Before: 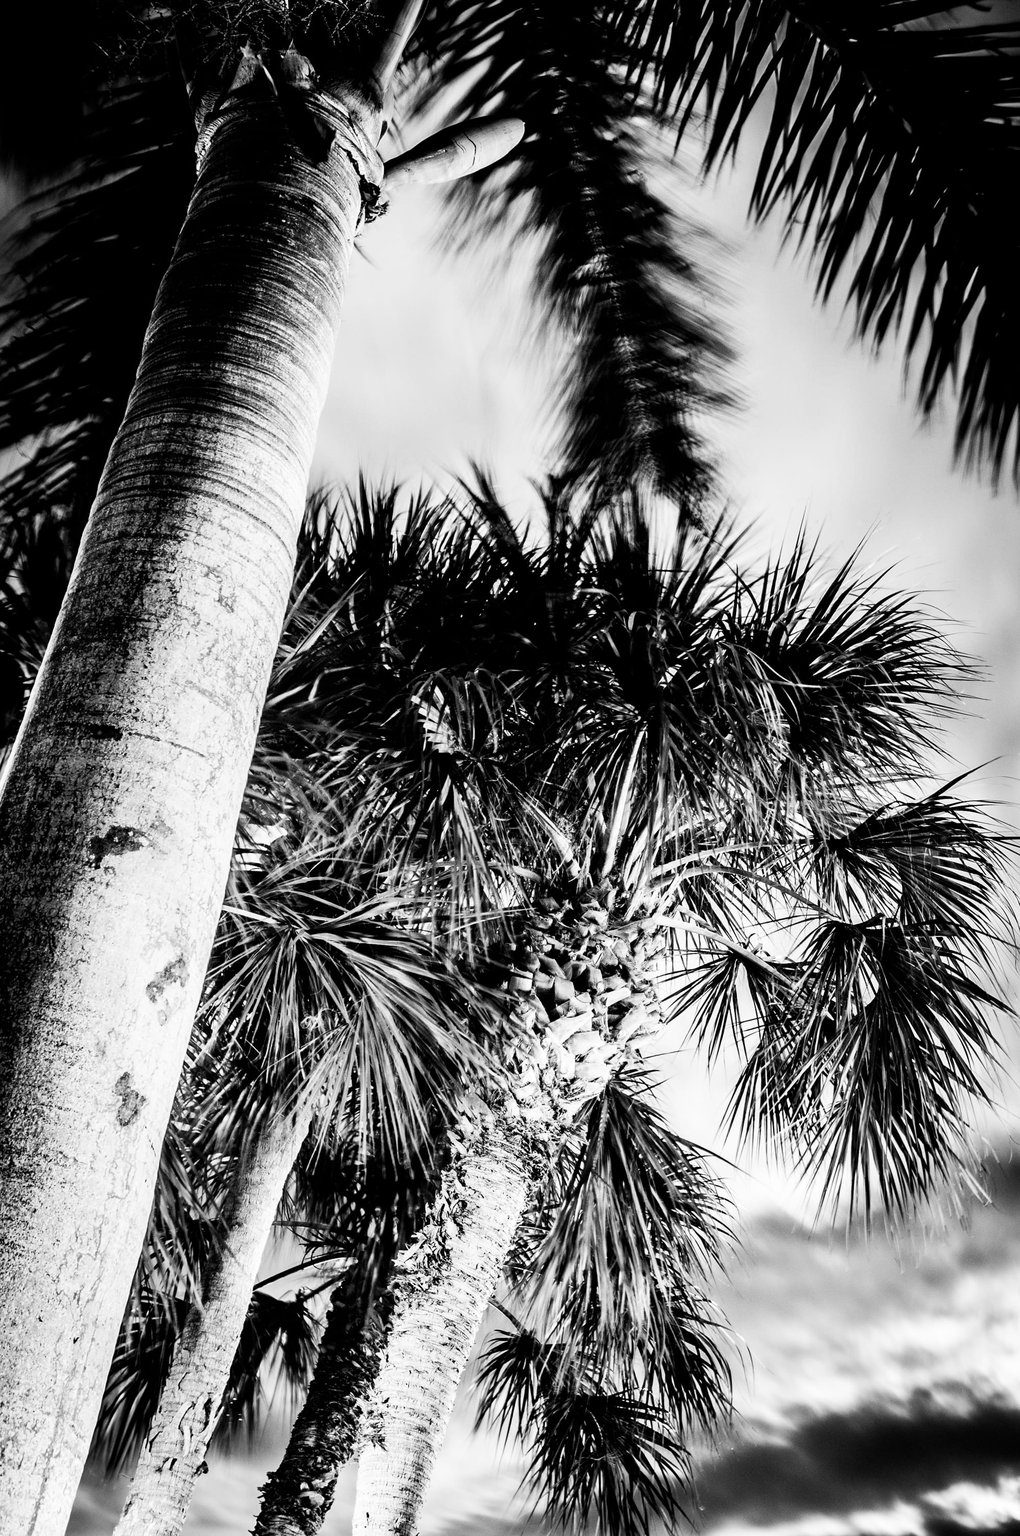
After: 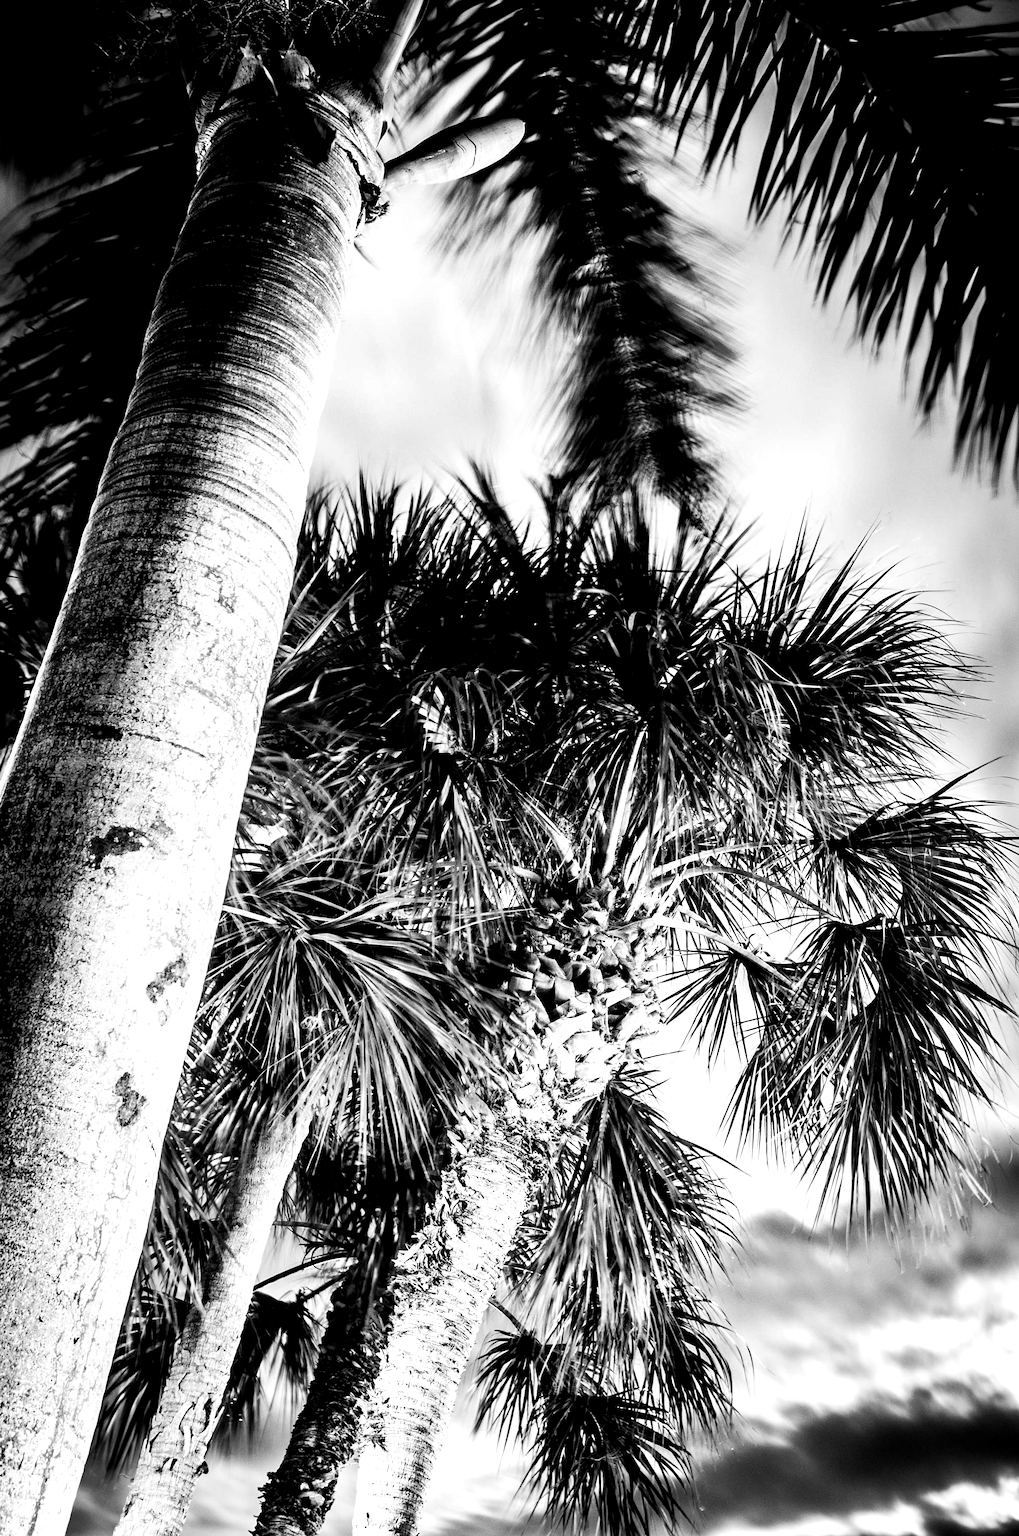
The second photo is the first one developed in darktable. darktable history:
exposure: black level correction 0.001, exposure 0.299 EV, compensate highlight preservation false
tone equalizer: on, module defaults
shadows and highlights: shadows 6.35, soften with gaussian
